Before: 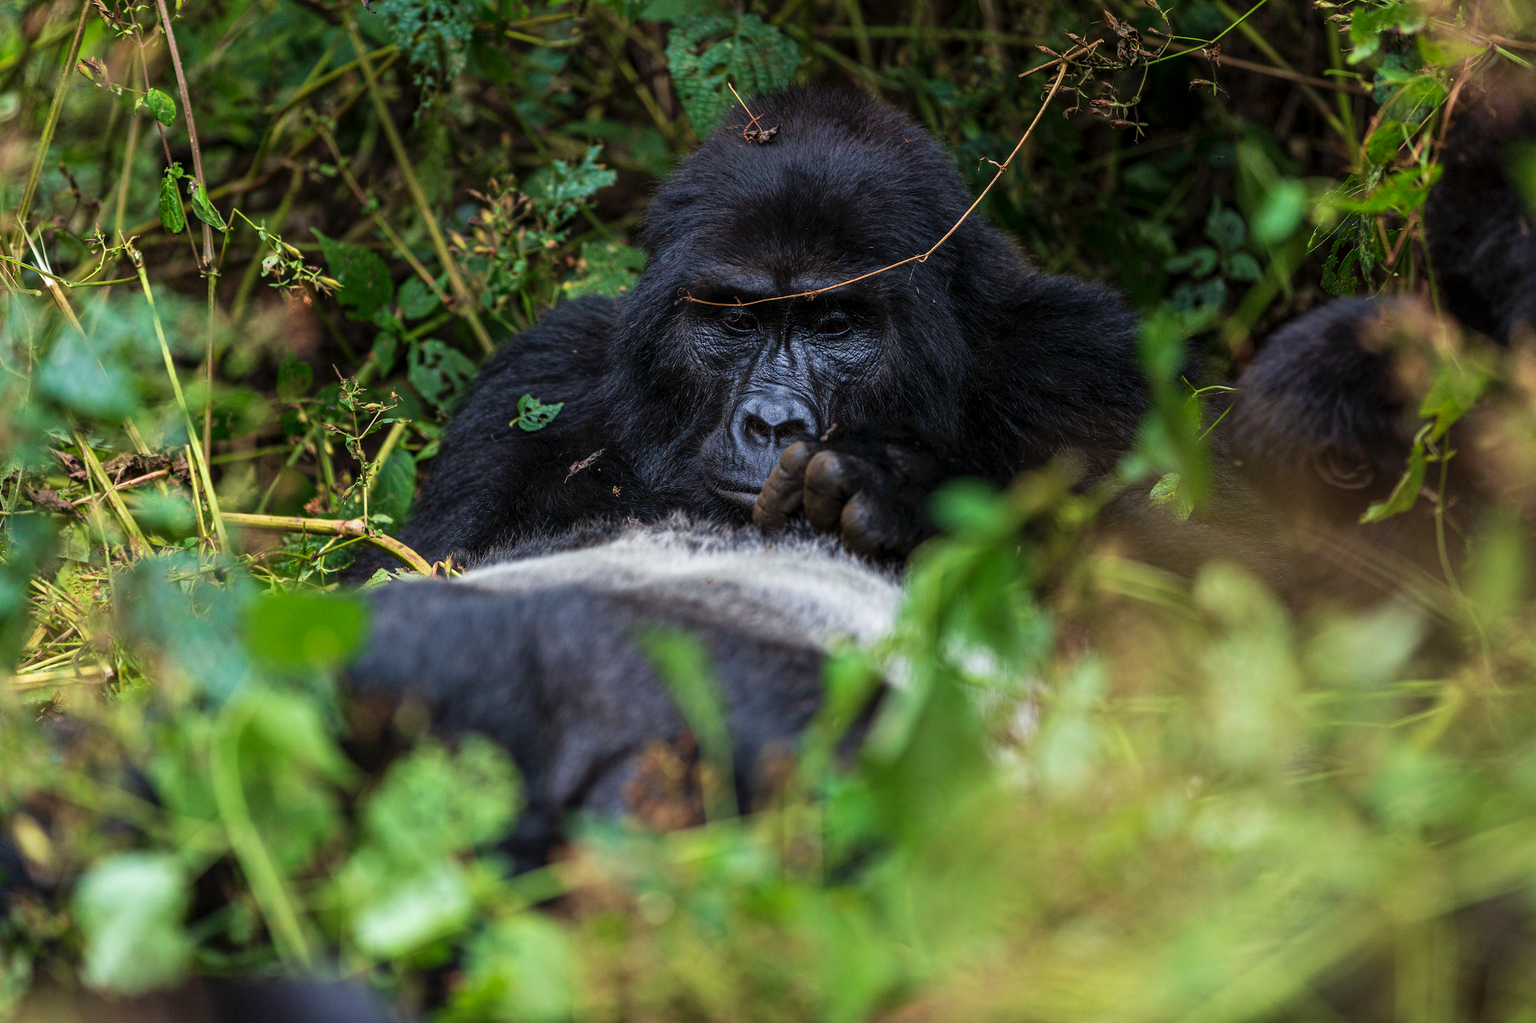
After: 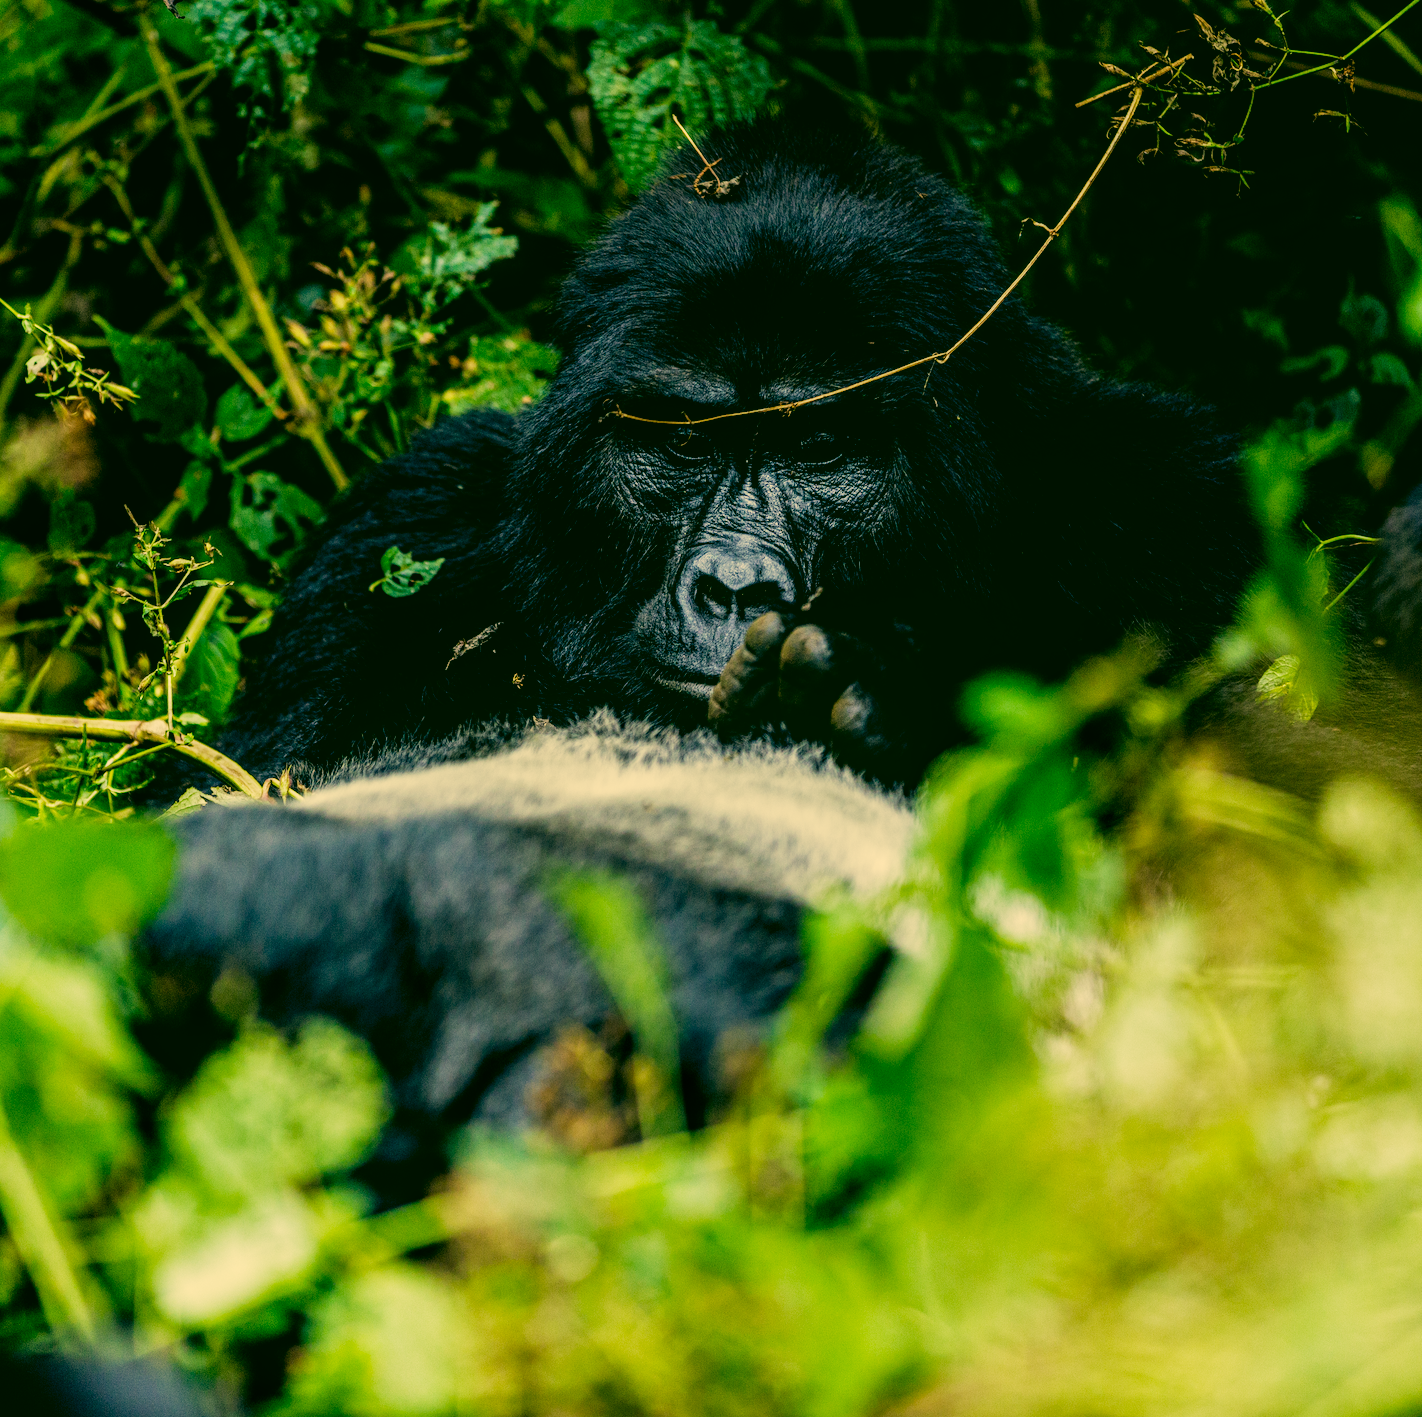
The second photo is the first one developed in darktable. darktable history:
filmic rgb: black relative exposure -7.65 EV, white relative exposure 4.56 EV, hardness 3.61, contrast 1.112, preserve chrominance no, color science v4 (2020), contrast in shadows soft
tone equalizer: -8 EV -0.765 EV, -7 EV -0.692 EV, -6 EV -0.589 EV, -5 EV -0.418 EV, -3 EV 0.372 EV, -2 EV 0.6 EV, -1 EV 0.696 EV, +0 EV 0.766 EV, luminance estimator HSV value / RGB max
crop and rotate: left 15.857%, right 17.368%
color correction: highlights a* 5.71, highlights b* 32.99, shadows a* -25.23, shadows b* 3.9
local contrast: on, module defaults
